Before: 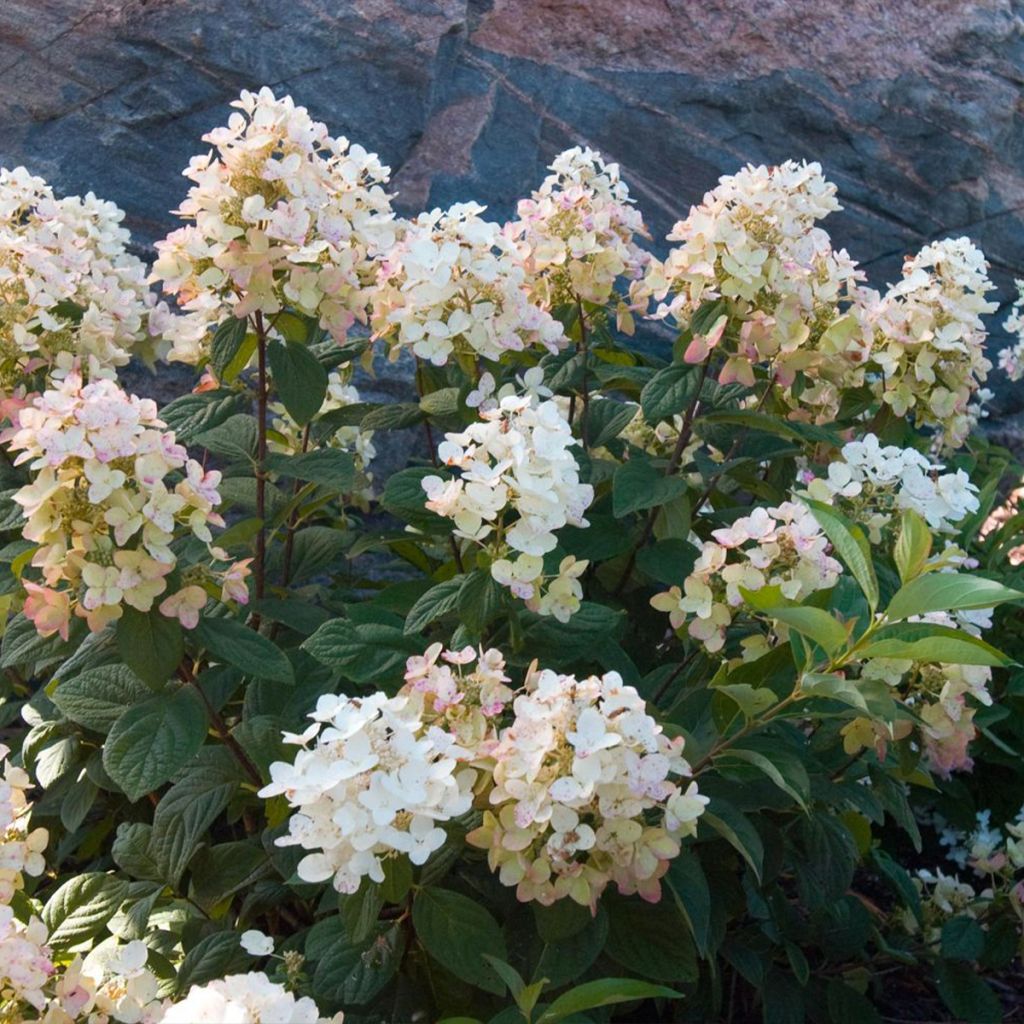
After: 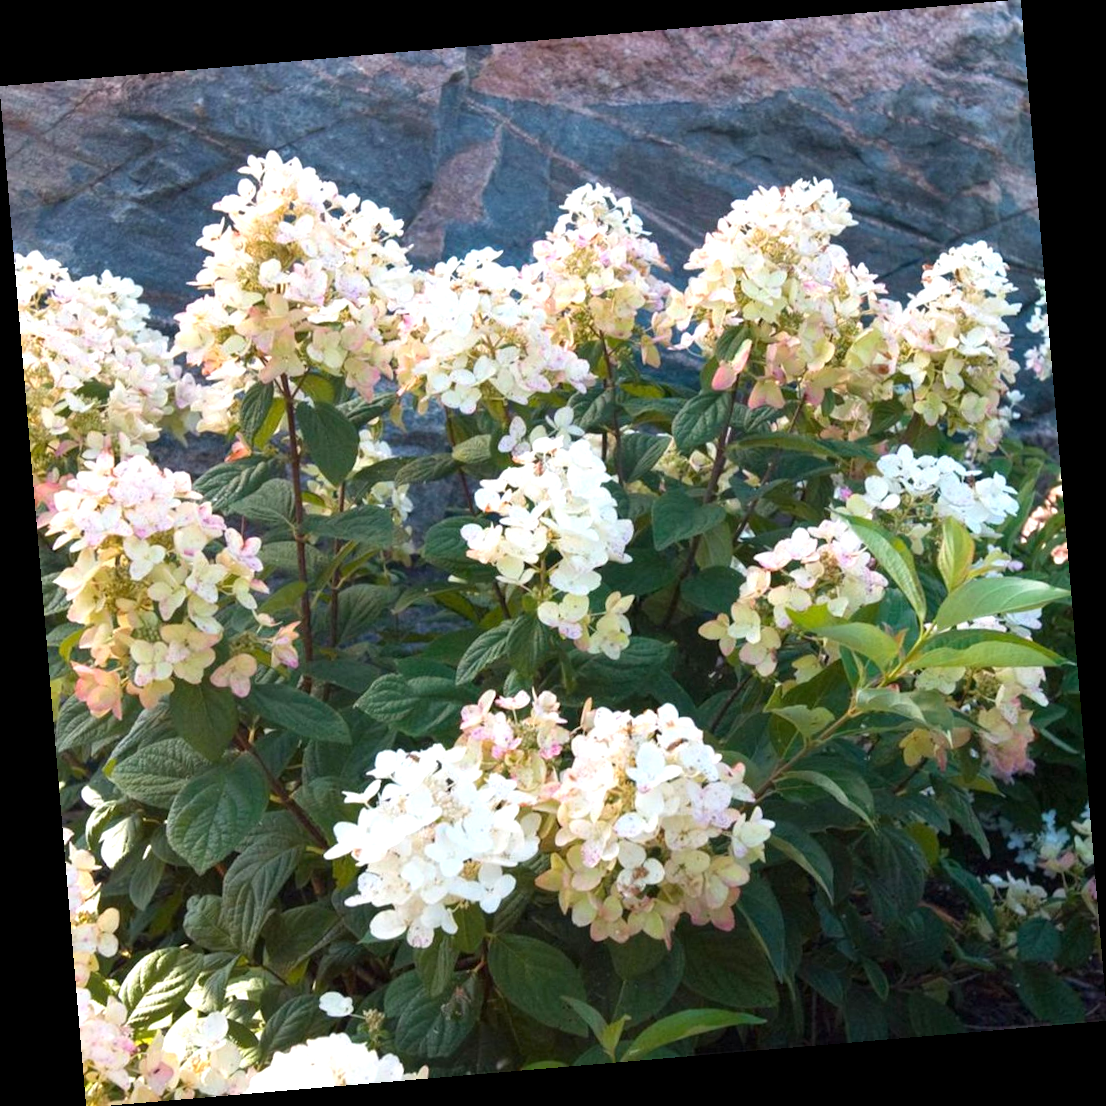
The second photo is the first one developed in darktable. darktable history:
rotate and perspective: rotation -4.86°, automatic cropping off
exposure: exposure 0.648 EV, compensate highlight preservation false
